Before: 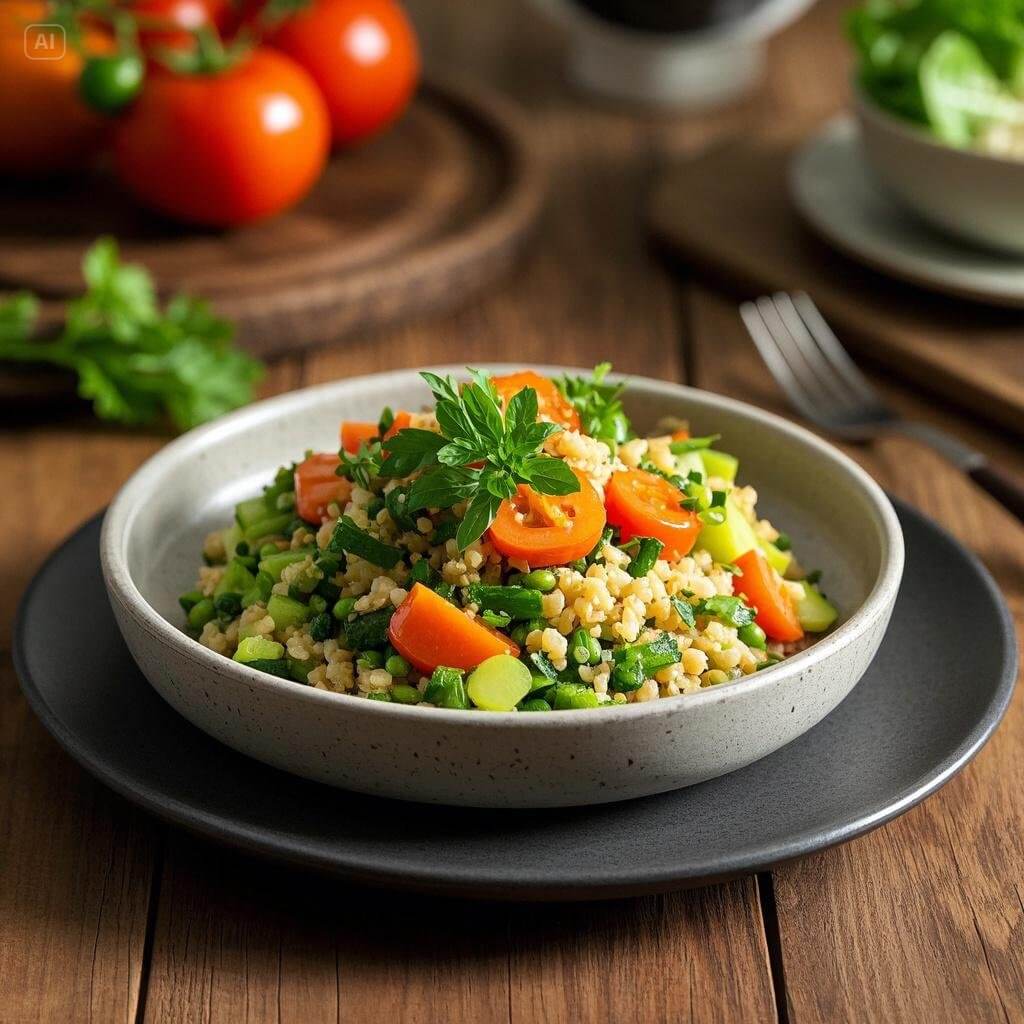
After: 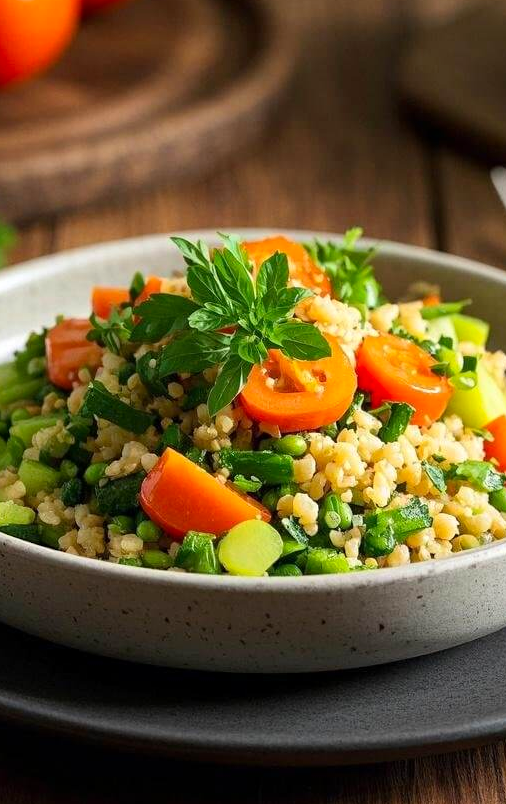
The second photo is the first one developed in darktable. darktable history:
crop and rotate: angle 0.02°, left 24.353%, top 13.219%, right 26.156%, bottom 8.224%
contrast brightness saturation: contrast 0.1, brightness 0.03, saturation 0.09
local contrast: mode bilateral grid, contrast 15, coarseness 36, detail 105%, midtone range 0.2
